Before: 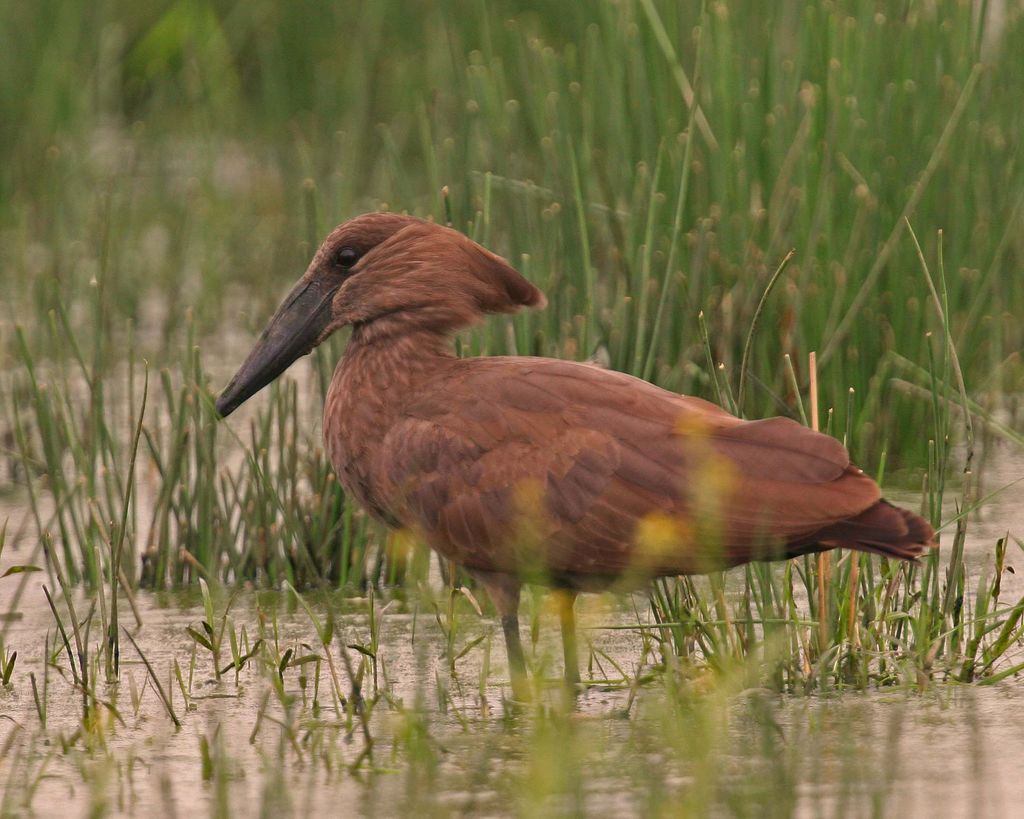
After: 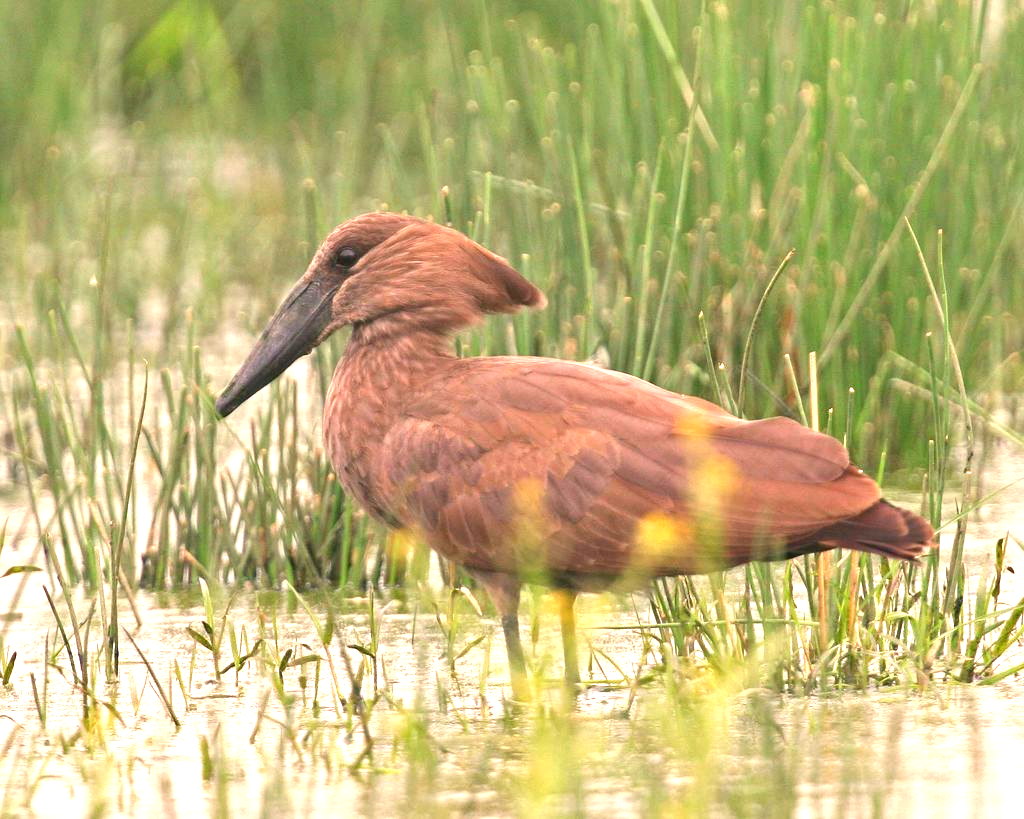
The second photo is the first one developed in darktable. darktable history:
exposure: black level correction 0, exposure 1.6 EV, compensate exposure bias true, compensate highlight preservation false
